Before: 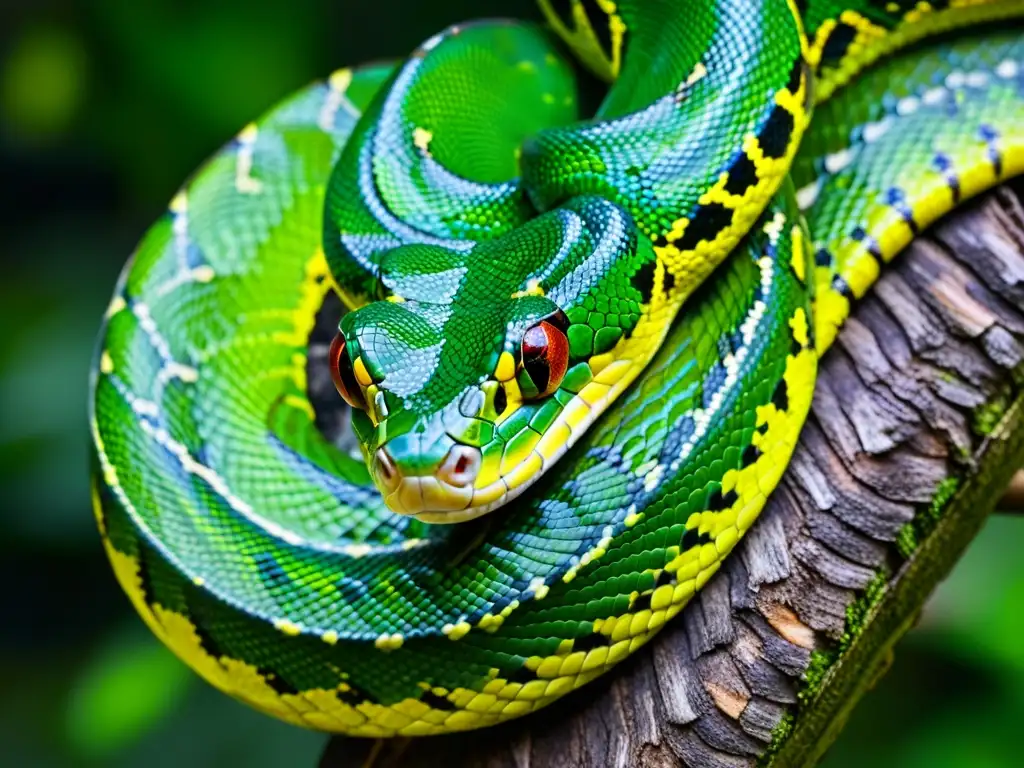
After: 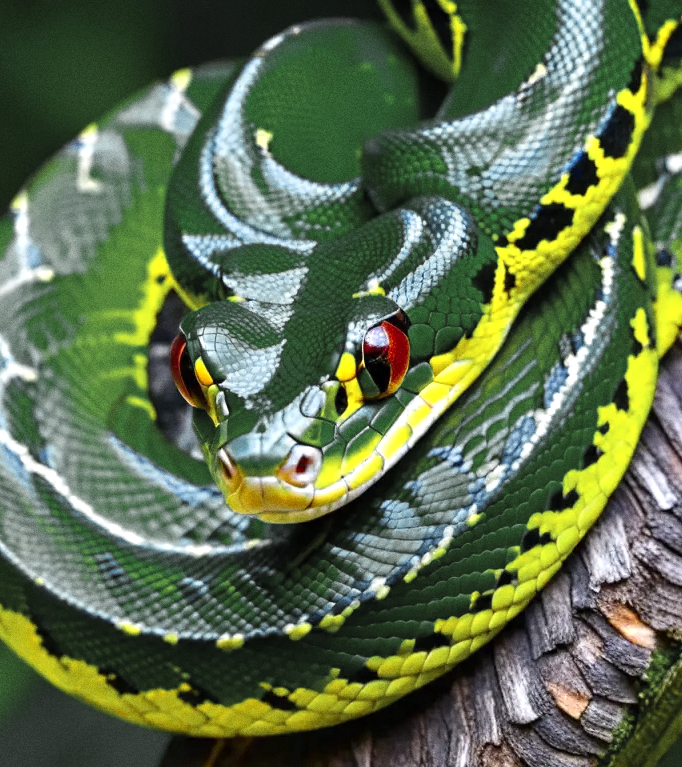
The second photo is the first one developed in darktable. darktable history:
grain: coarseness 0.09 ISO
exposure: black level correction 0, exposure 0.5 EV, compensate highlight preservation false
color zones: curves: ch0 [(0.035, 0.242) (0.25, 0.5) (0.384, 0.214) (0.488, 0.255) (0.75, 0.5)]; ch1 [(0.063, 0.379) (0.25, 0.5) (0.354, 0.201) (0.489, 0.085) (0.729, 0.271)]; ch2 [(0.25, 0.5) (0.38, 0.517) (0.442, 0.51) (0.735, 0.456)]
crop and rotate: left 15.546%, right 17.787%
